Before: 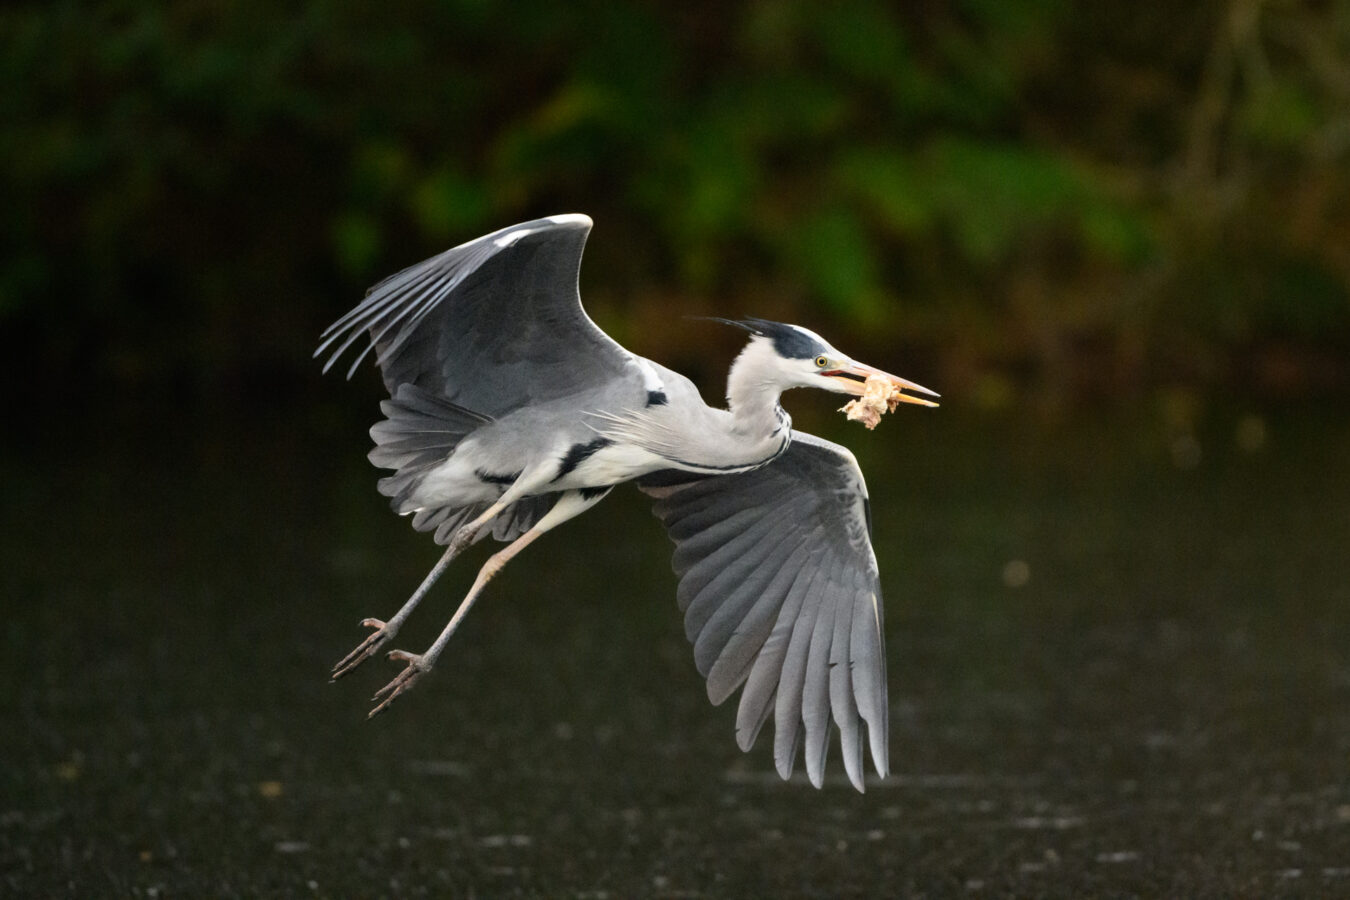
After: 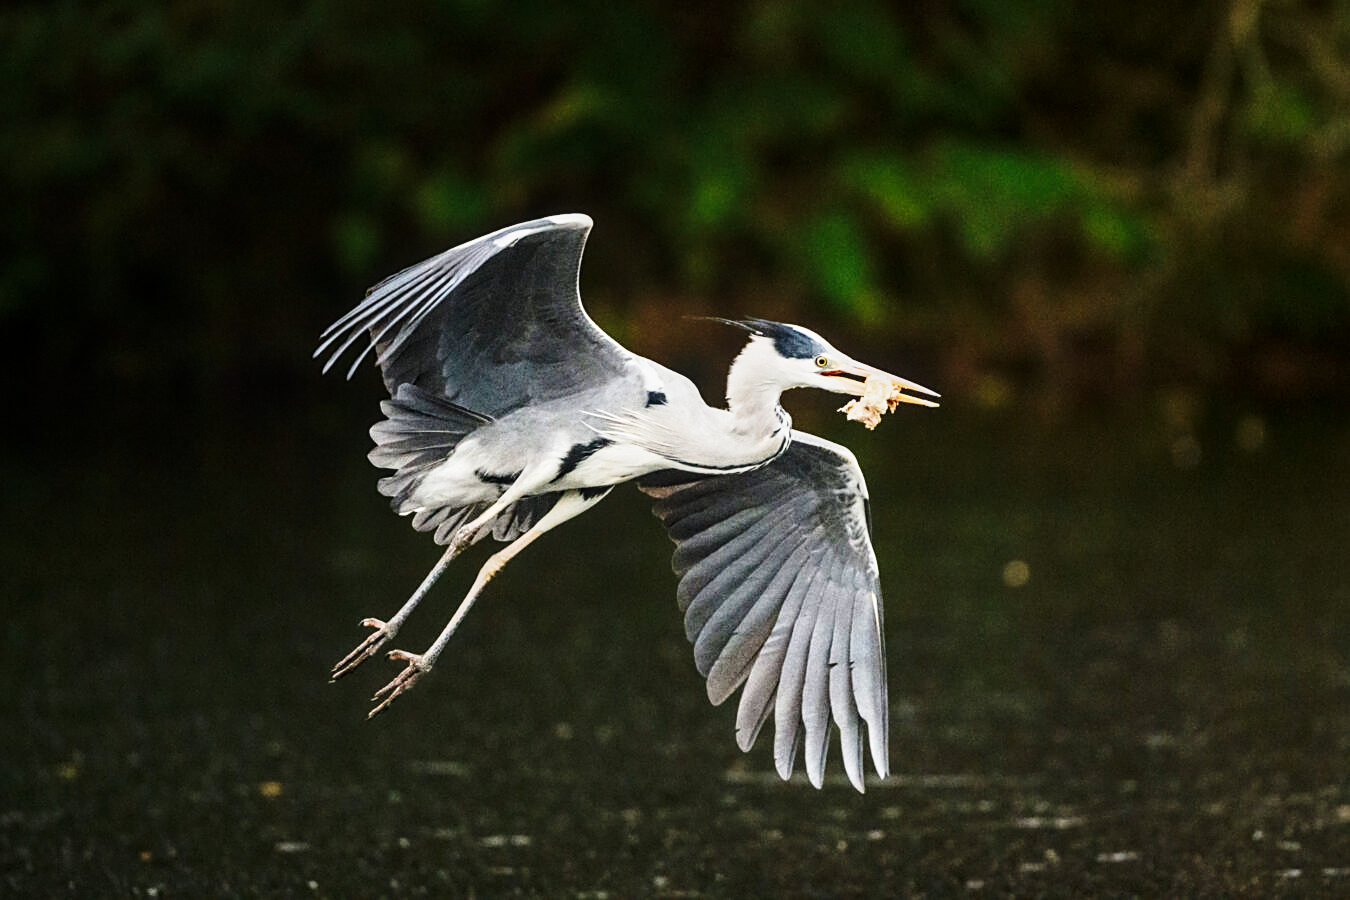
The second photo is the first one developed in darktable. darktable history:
tone equalizer: -8 EV -0.432 EV, -7 EV -0.412 EV, -6 EV -0.313 EV, -5 EV -0.199 EV, -3 EV 0.249 EV, -2 EV 0.329 EV, -1 EV 0.401 EV, +0 EV 0.431 EV, edges refinement/feathering 500, mask exposure compensation -1.57 EV, preserve details no
base curve: curves: ch0 [(0, 0) (0.028, 0.03) (0.121, 0.232) (0.46, 0.748) (0.859, 0.968) (1, 1)], preserve colors none
local contrast: on, module defaults
velvia: on, module defaults
sharpen: on, module defaults
